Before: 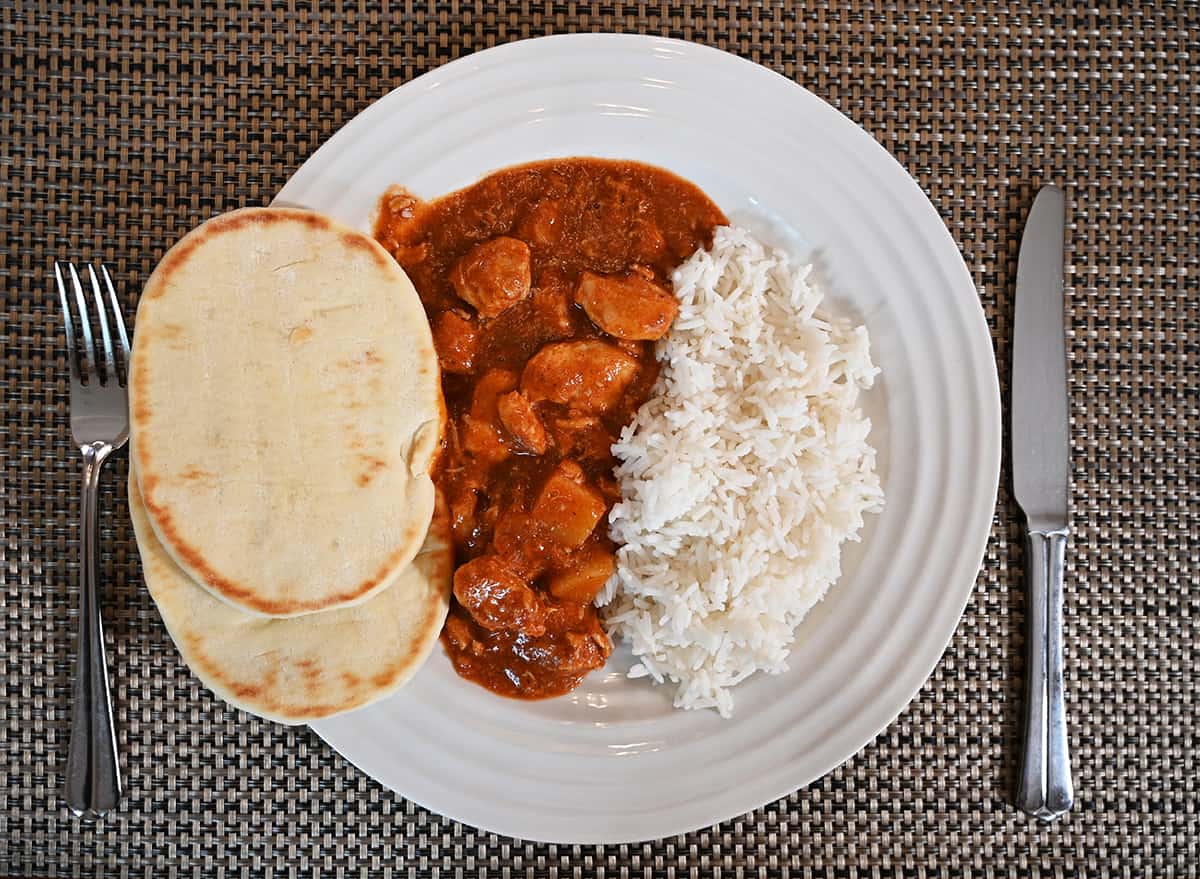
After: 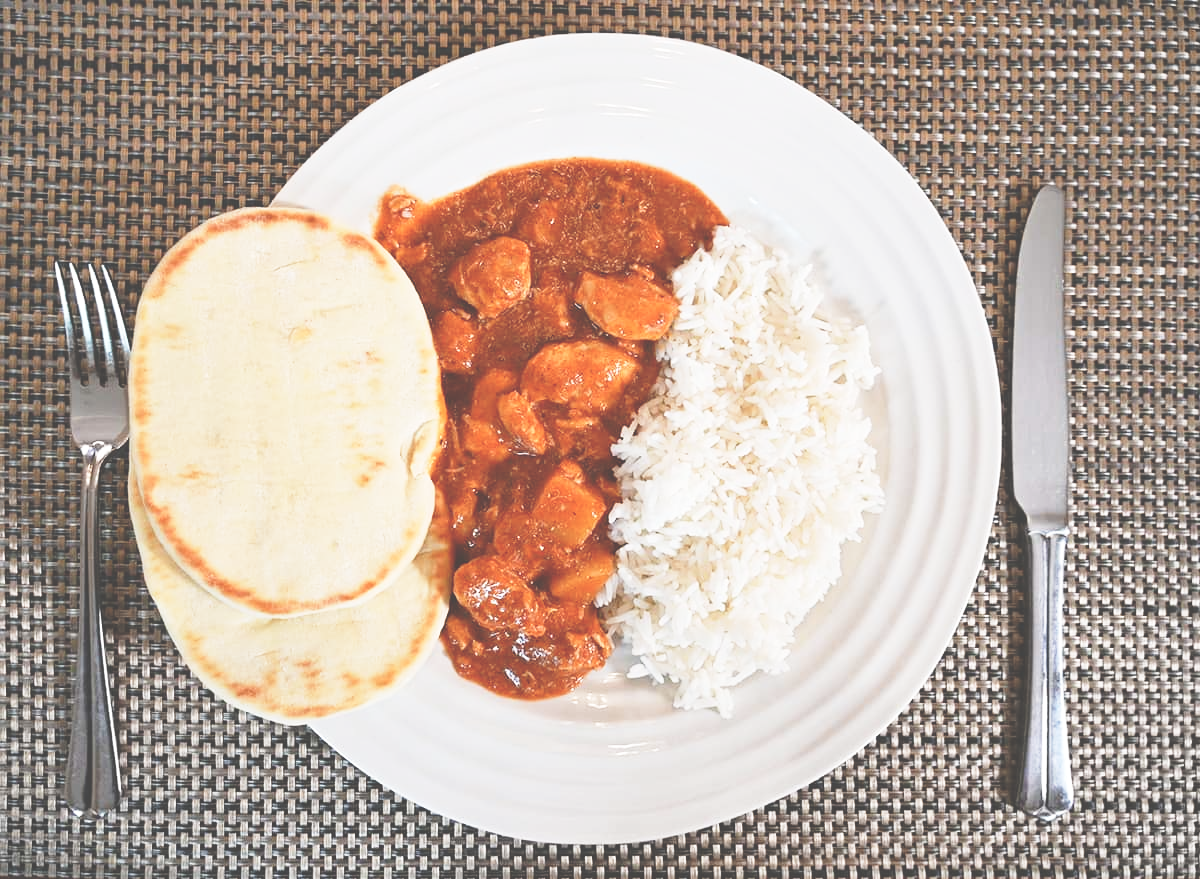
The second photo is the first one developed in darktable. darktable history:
base curve: curves: ch0 [(0, 0) (0.028, 0.03) (0.121, 0.232) (0.46, 0.748) (0.859, 0.968) (1, 1)], preserve colors none
exposure: black level correction -0.041, exposure 0.062 EV, compensate highlight preservation false
